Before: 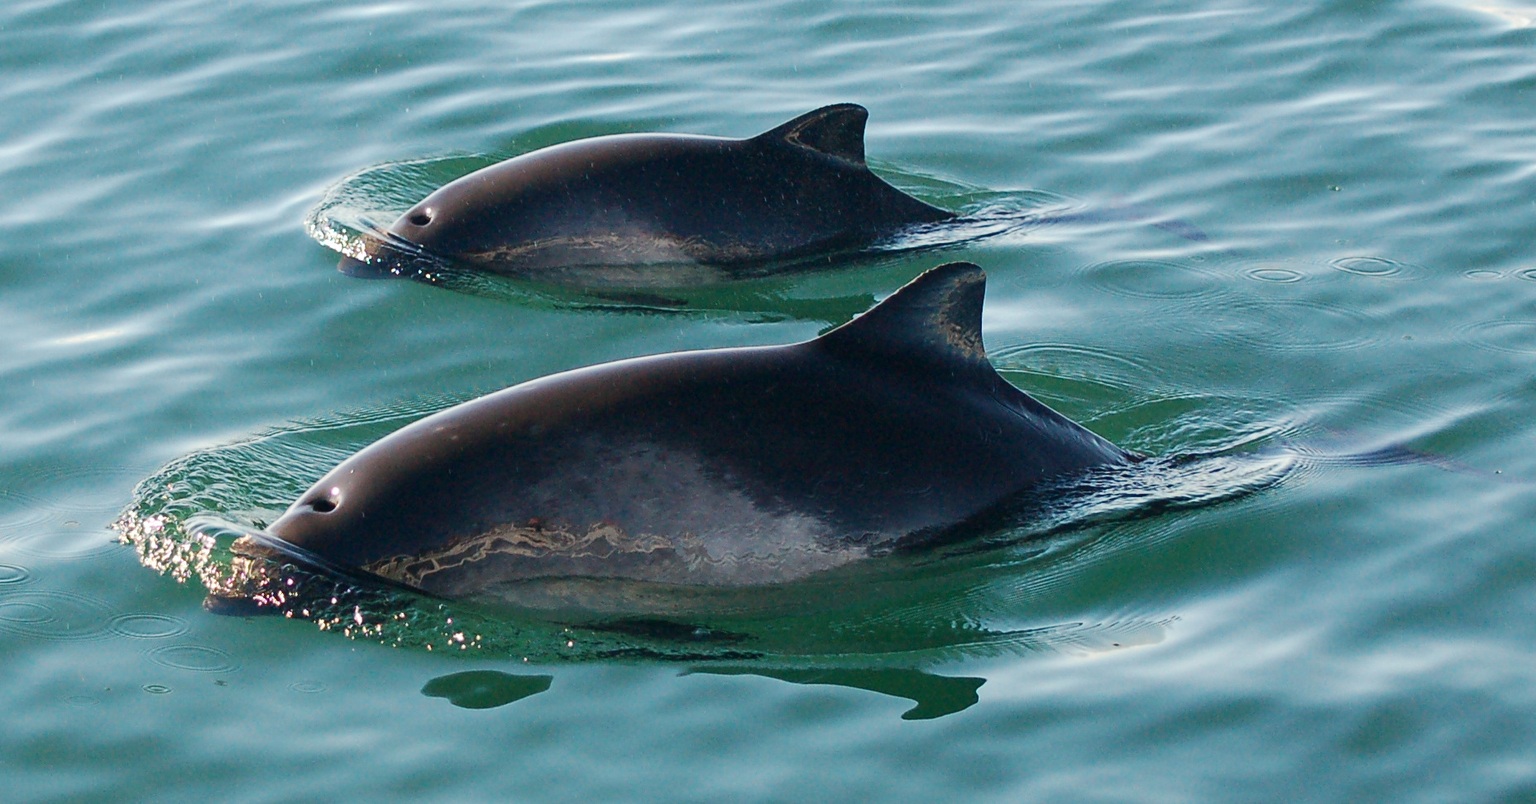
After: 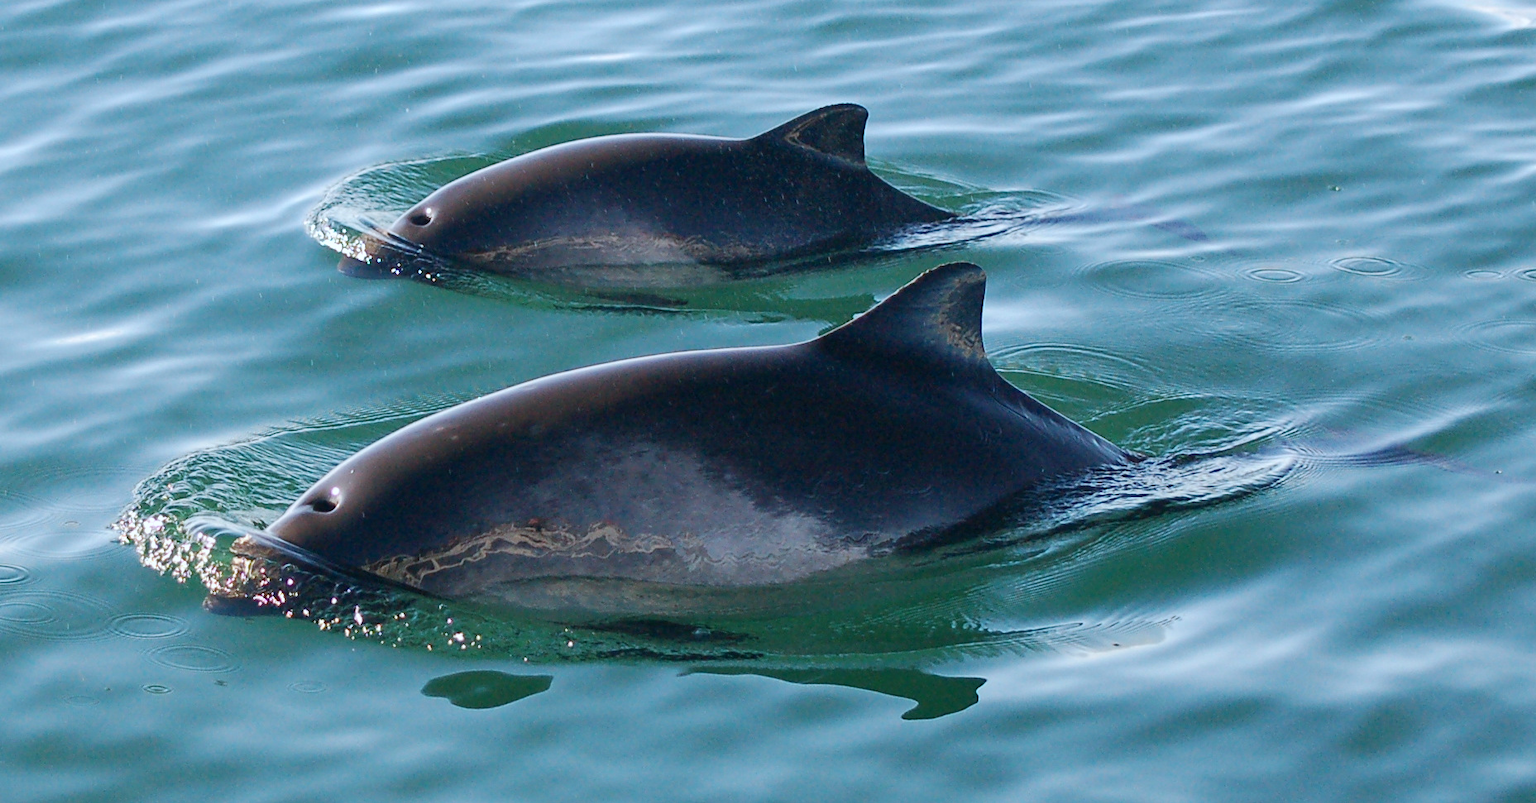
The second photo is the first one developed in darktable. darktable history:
shadows and highlights: shadows 43.06, highlights 6.94
white balance: red 0.954, blue 1.079
